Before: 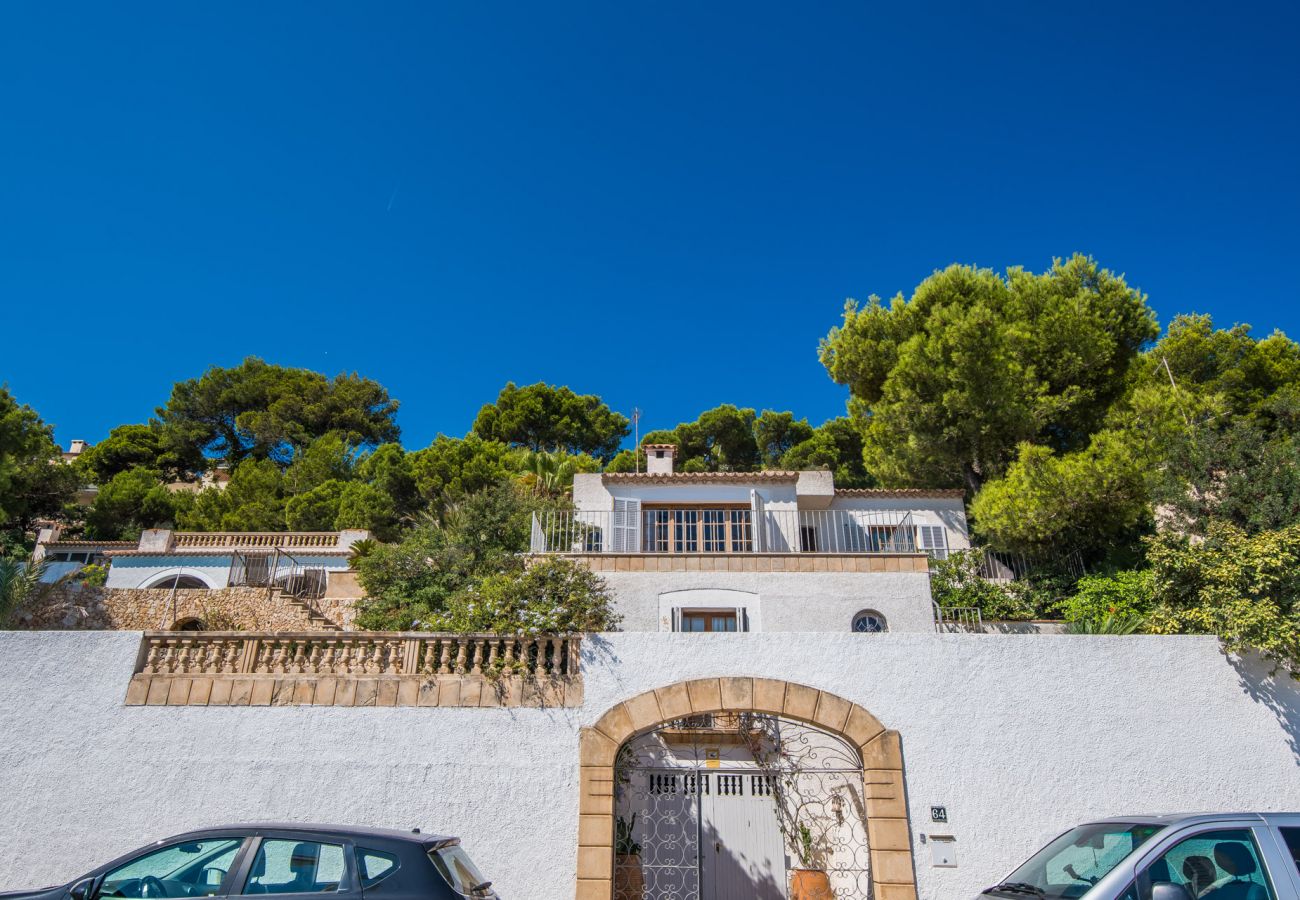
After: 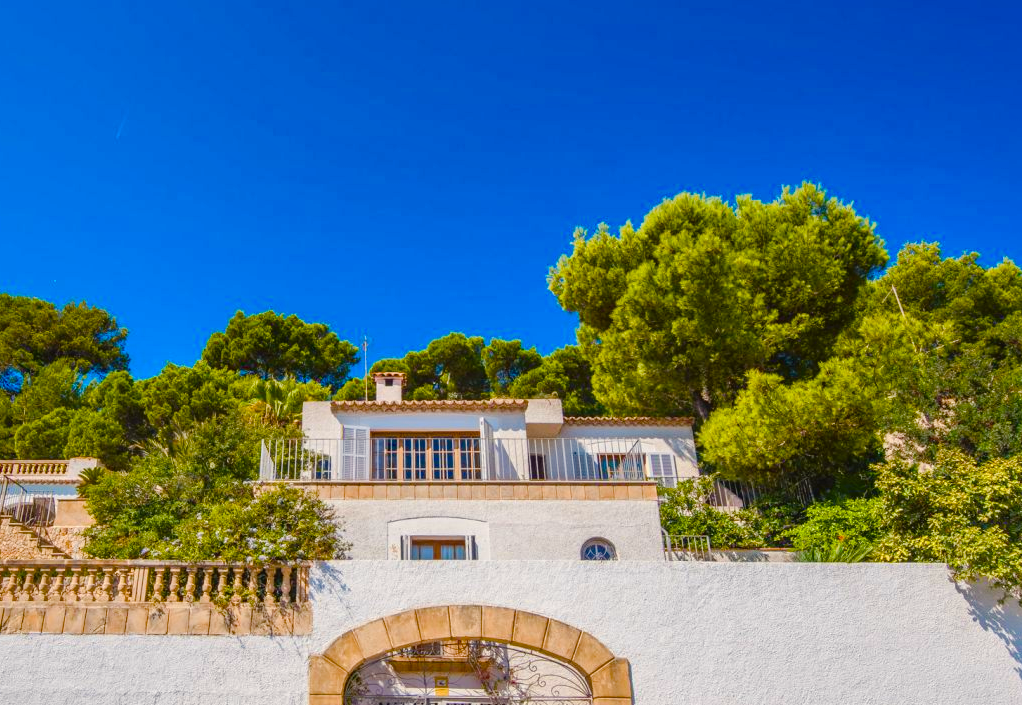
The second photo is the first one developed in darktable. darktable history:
color balance rgb: power › chroma 0.32%, power › hue 23.3°, highlights gain › chroma 2.033%, highlights gain › hue 73.05°, global offset › luminance 0.476%, global offset › hue 172.21°, linear chroma grading › global chroma 14.383%, perceptual saturation grading › global saturation 24.581%, perceptual saturation grading › highlights -50.986%, perceptual saturation grading › mid-tones 19.761%, perceptual saturation grading › shadows 61.617%, global vibrance 34.348%
crop and rotate: left 20.848%, top 8.044%, right 0.47%, bottom 13.57%
shadows and highlights: on, module defaults
tone curve: curves: ch0 [(0, 0) (0.004, 0.001) (0.133, 0.112) (0.325, 0.362) (0.832, 0.893) (1, 1)], color space Lab, independent channels, preserve colors none
